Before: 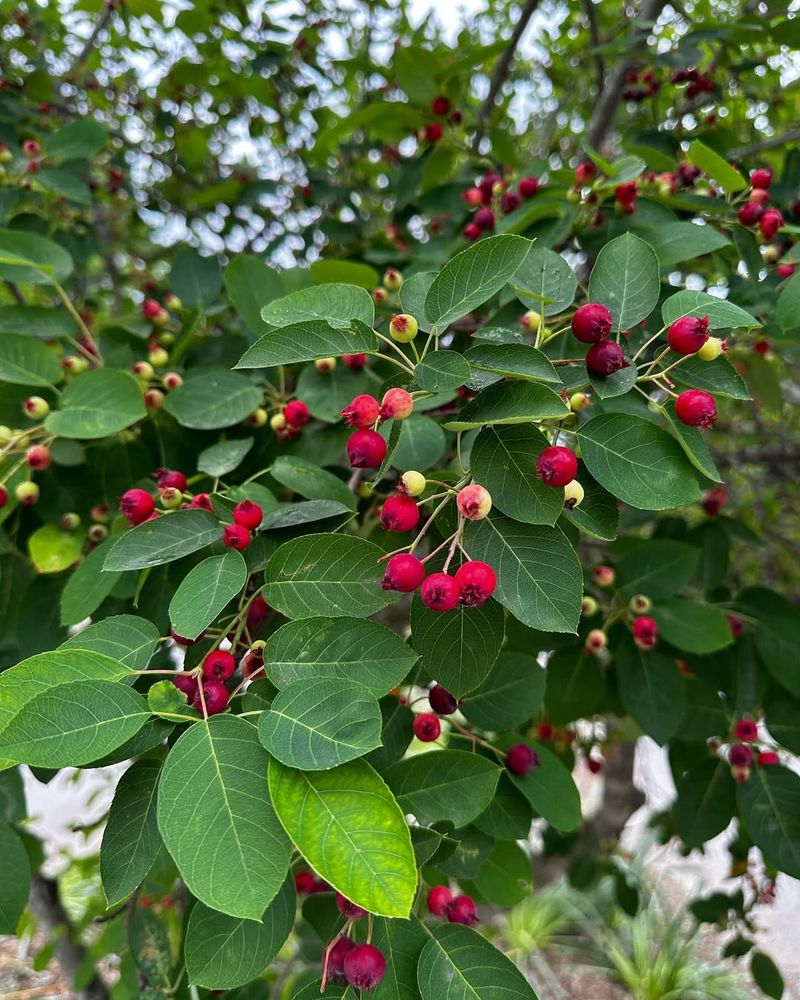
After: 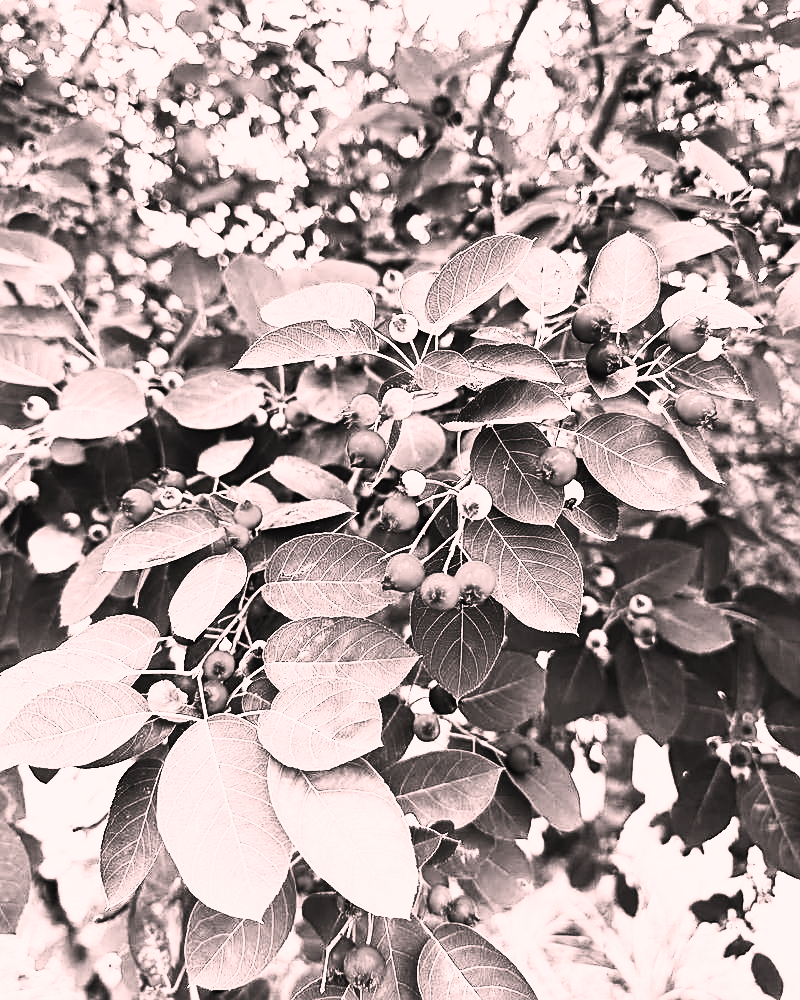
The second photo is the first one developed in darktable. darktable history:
color correction: highlights a* 12.7, highlights b* 5.51
base curve: curves: ch0 [(0, 0) (0.007, 0.004) (0.027, 0.03) (0.046, 0.07) (0.207, 0.54) (0.442, 0.872) (0.673, 0.972) (1, 1)], preserve colors none
contrast brightness saturation: contrast 0.527, brightness 0.46, saturation -1
sharpen: on, module defaults
